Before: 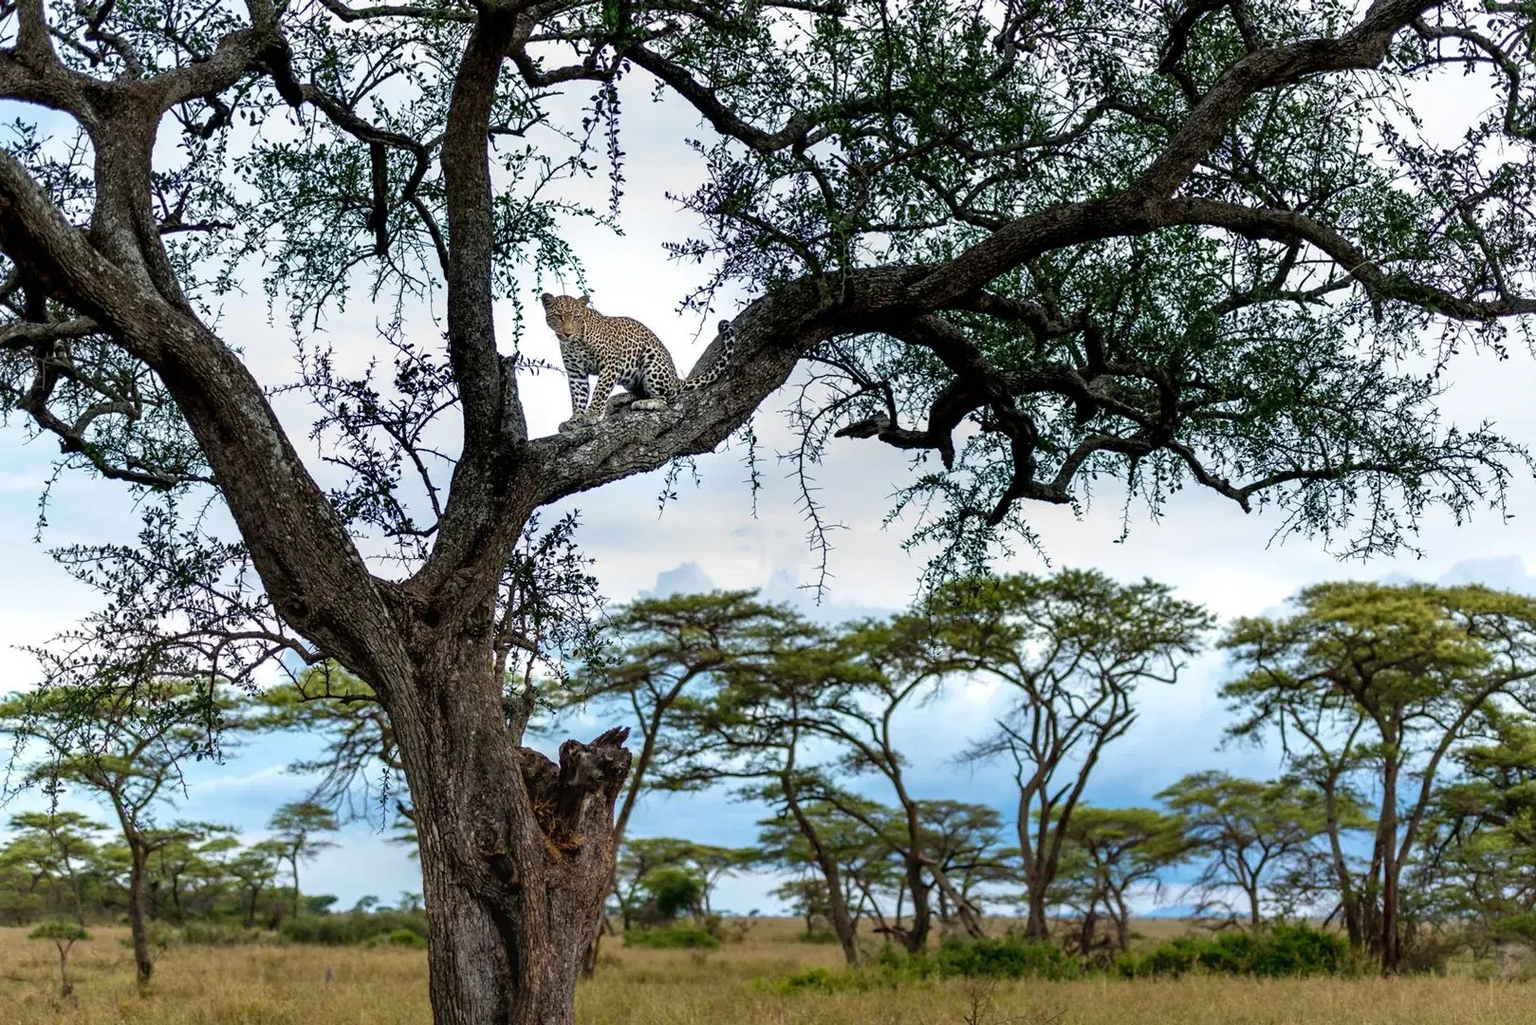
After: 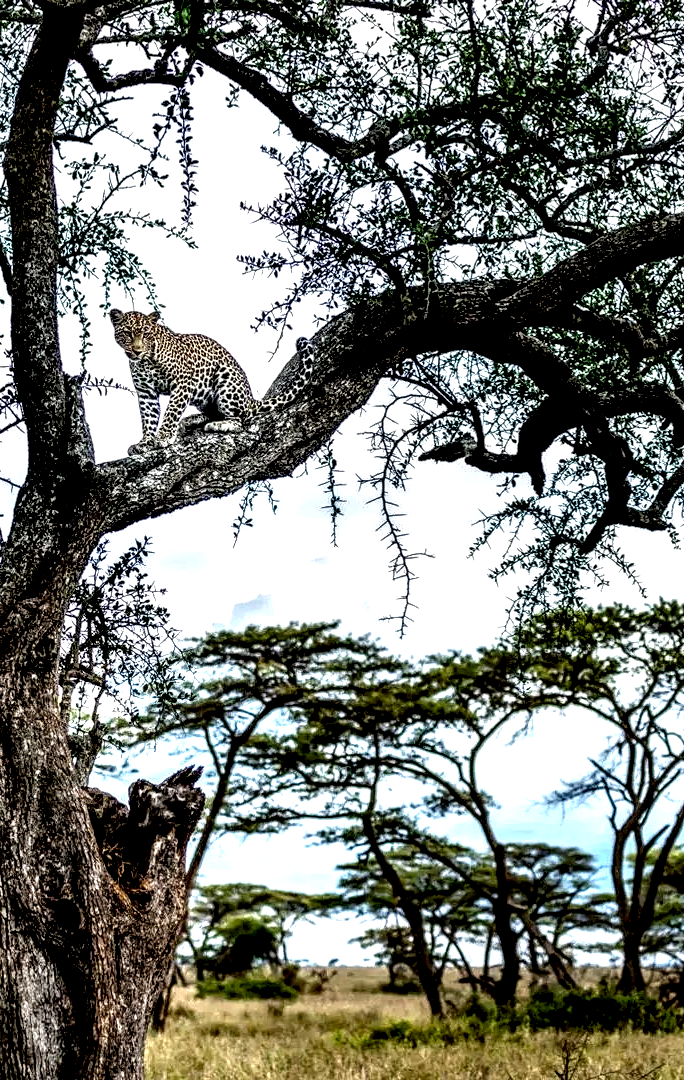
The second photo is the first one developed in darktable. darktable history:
crop: left 28.509%, right 29.217%
exposure: black level correction 0.012, compensate highlight preservation false
levels: black 0.056%, levels [0, 0.48, 0.961]
local contrast: highlights 112%, shadows 46%, detail 295%
